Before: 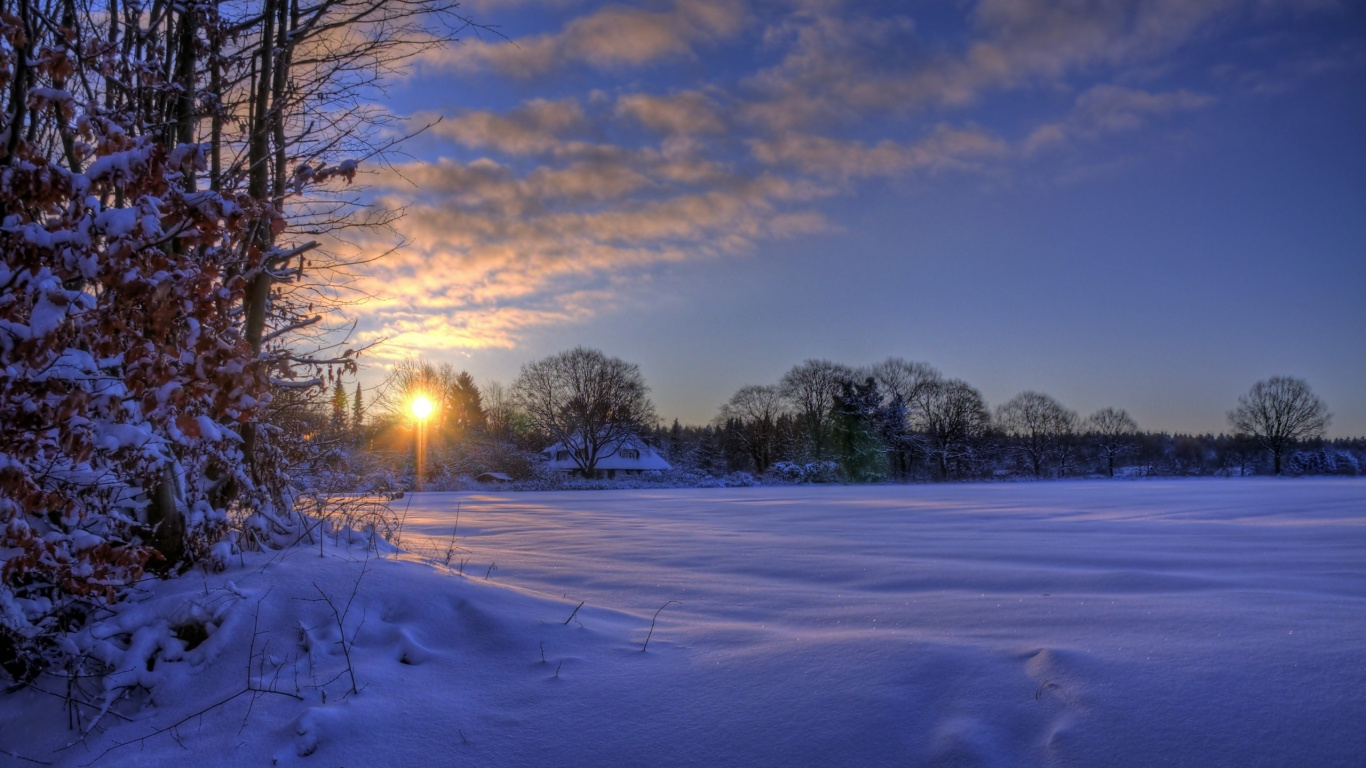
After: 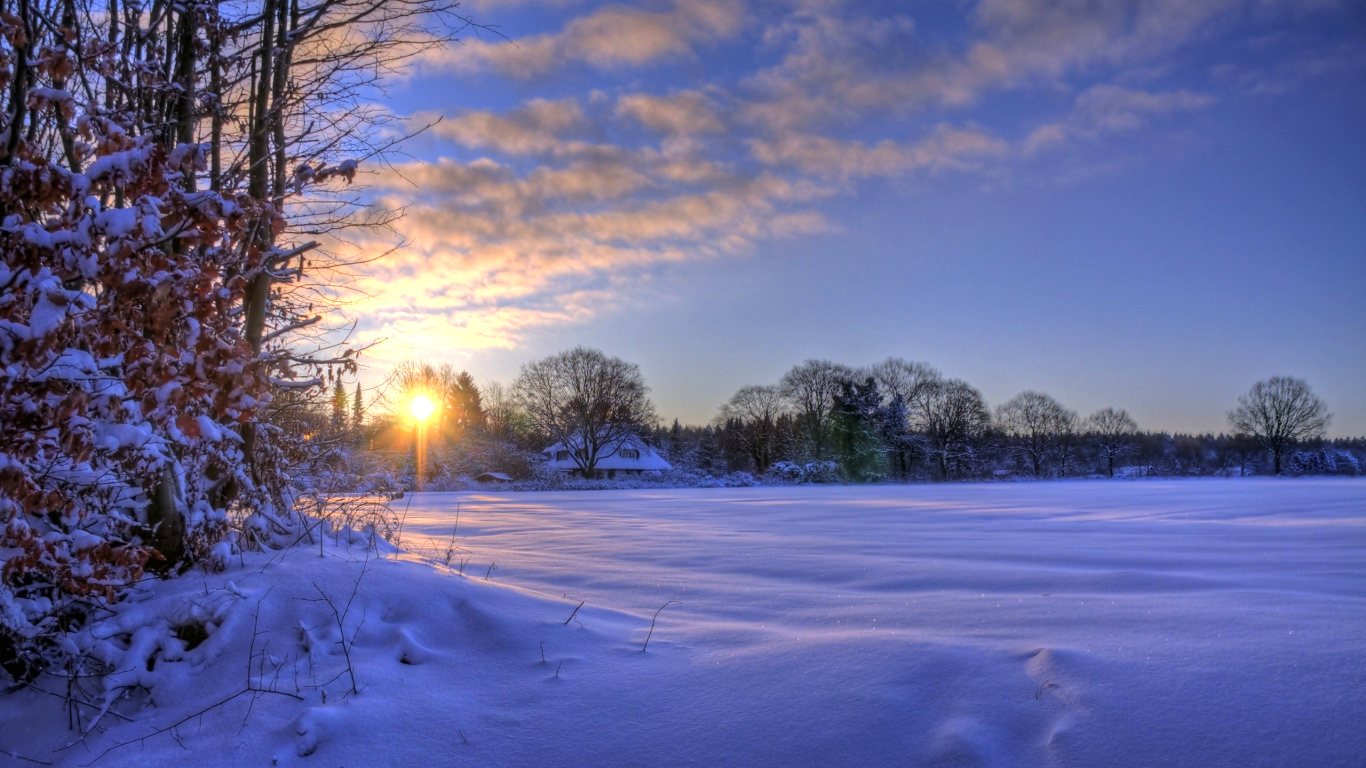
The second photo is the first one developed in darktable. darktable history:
exposure: exposure 0.661 EV, compensate highlight preservation false
